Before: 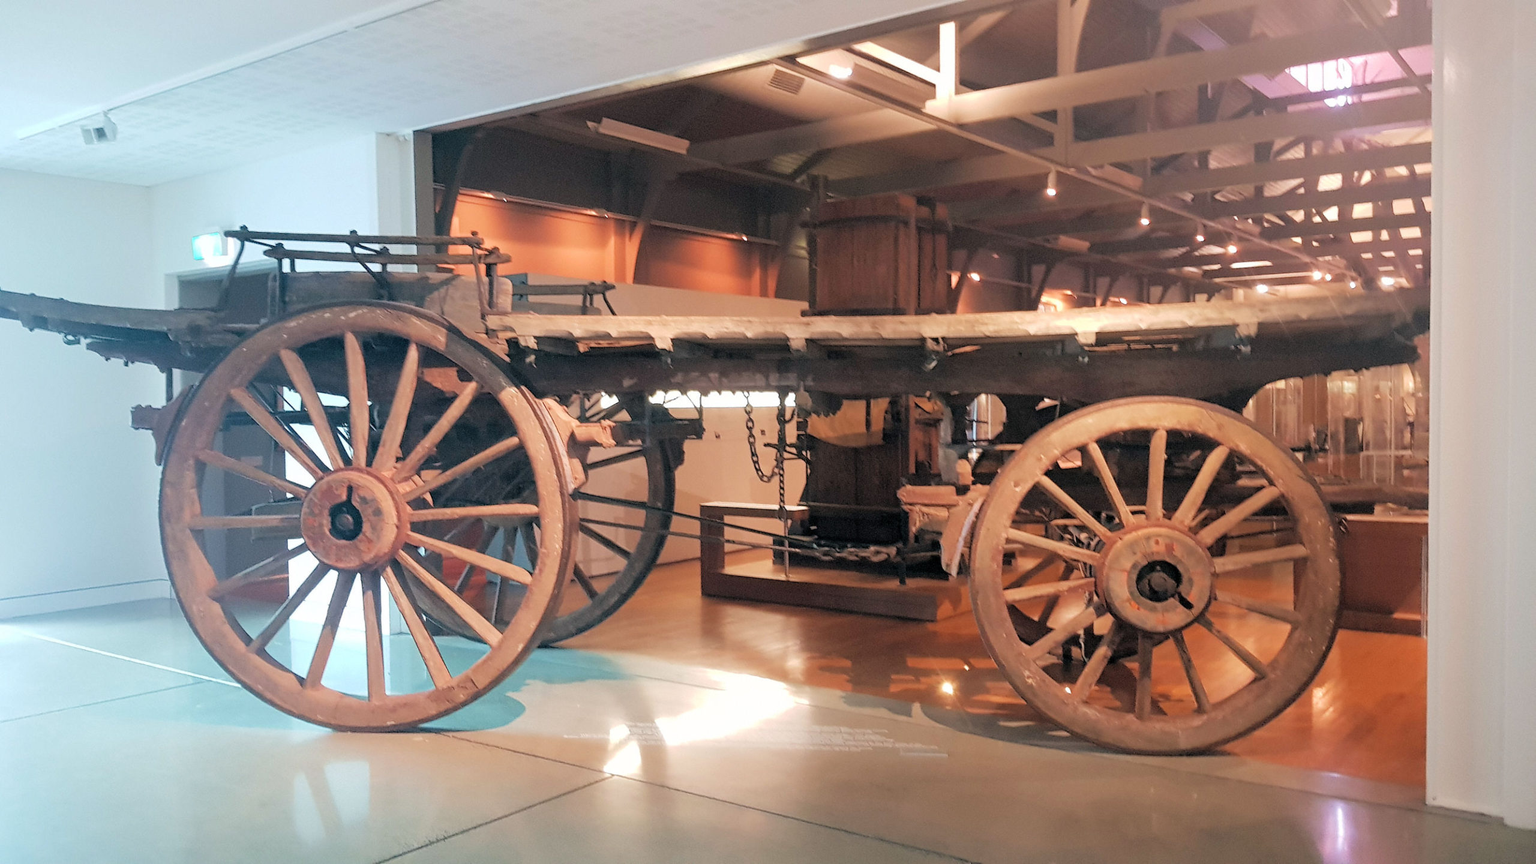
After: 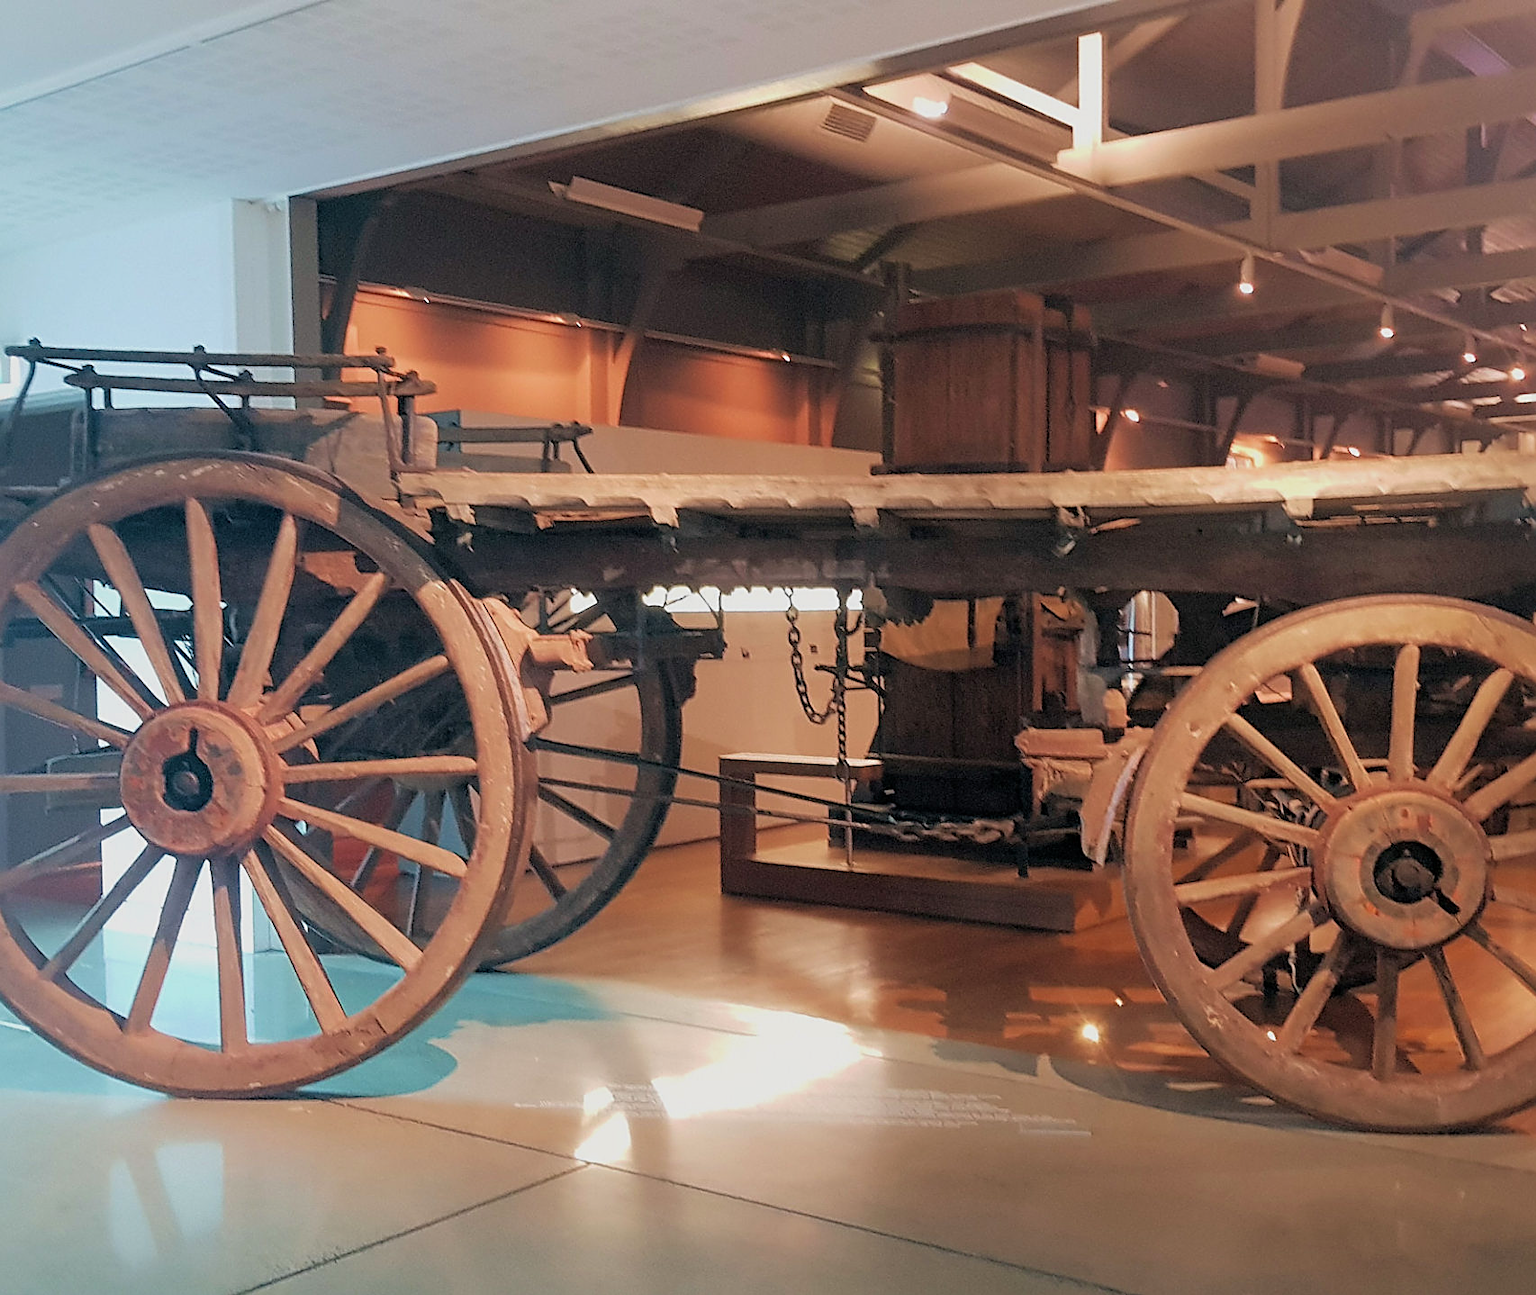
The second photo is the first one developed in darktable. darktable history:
velvia: strength 17%
exposure: exposure -0.36 EV, compensate highlight preservation false
sharpen: on, module defaults
crop and rotate: left 14.385%, right 18.948%
